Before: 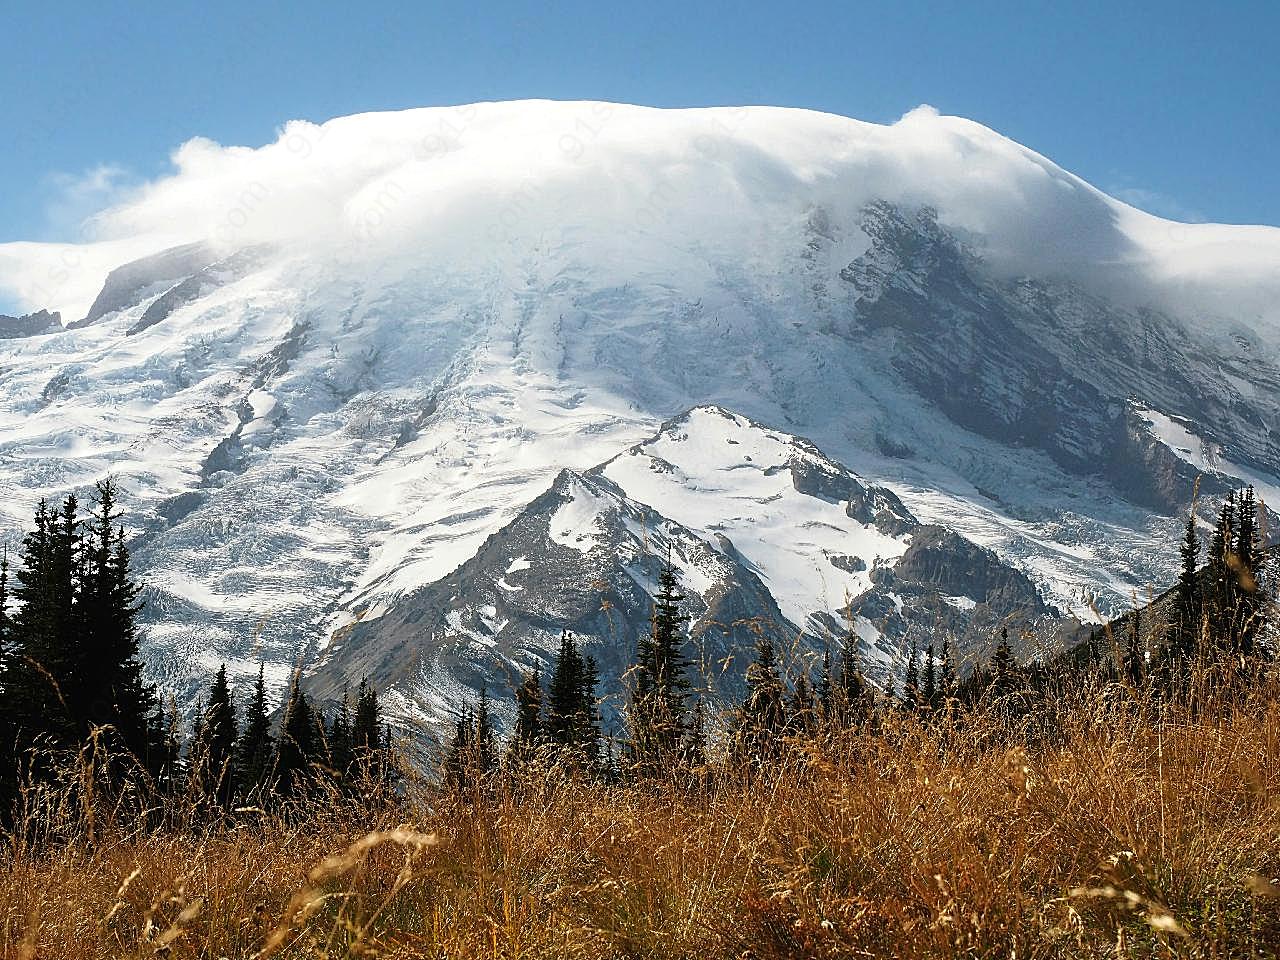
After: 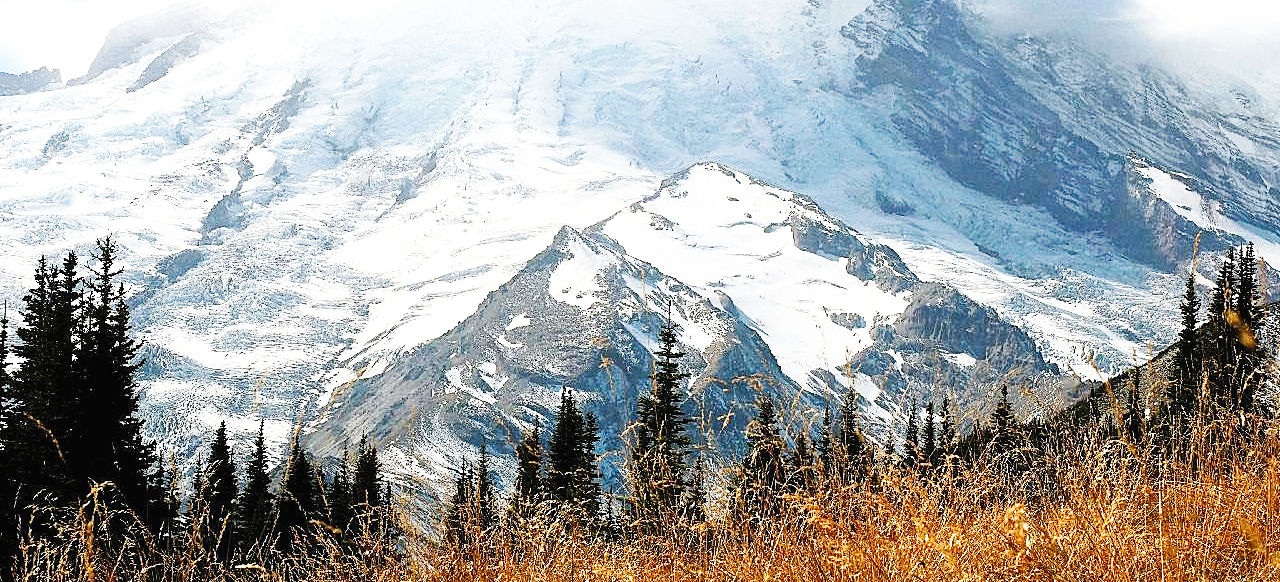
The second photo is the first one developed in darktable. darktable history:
base curve: curves: ch0 [(0, 0.003) (0.001, 0.002) (0.006, 0.004) (0.02, 0.022) (0.048, 0.086) (0.094, 0.234) (0.162, 0.431) (0.258, 0.629) (0.385, 0.8) (0.548, 0.918) (0.751, 0.988) (1, 1)], preserve colors none
crop and rotate: top 25.357%, bottom 13.942%
